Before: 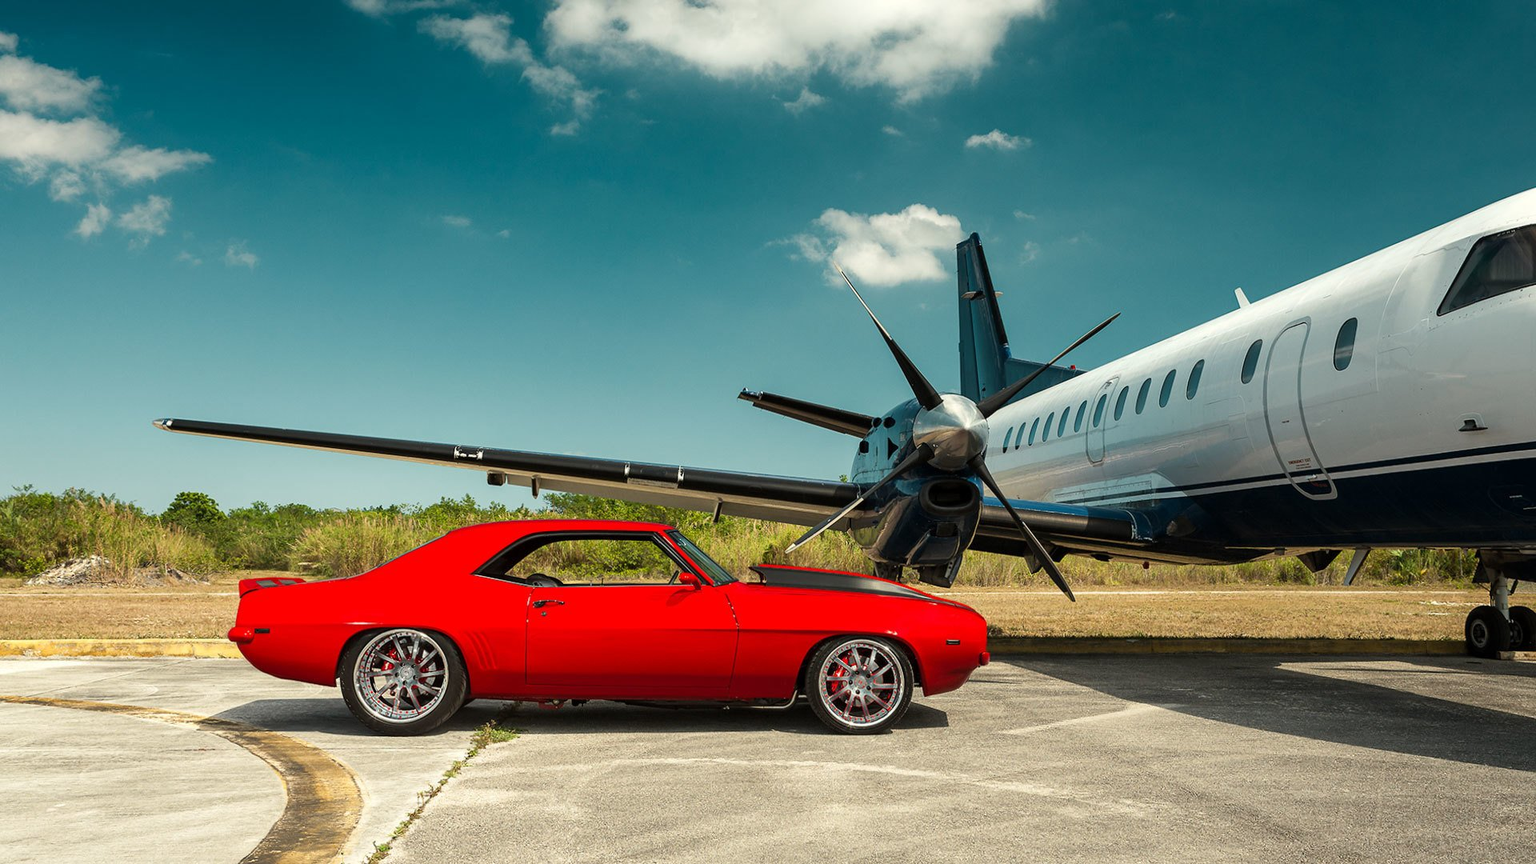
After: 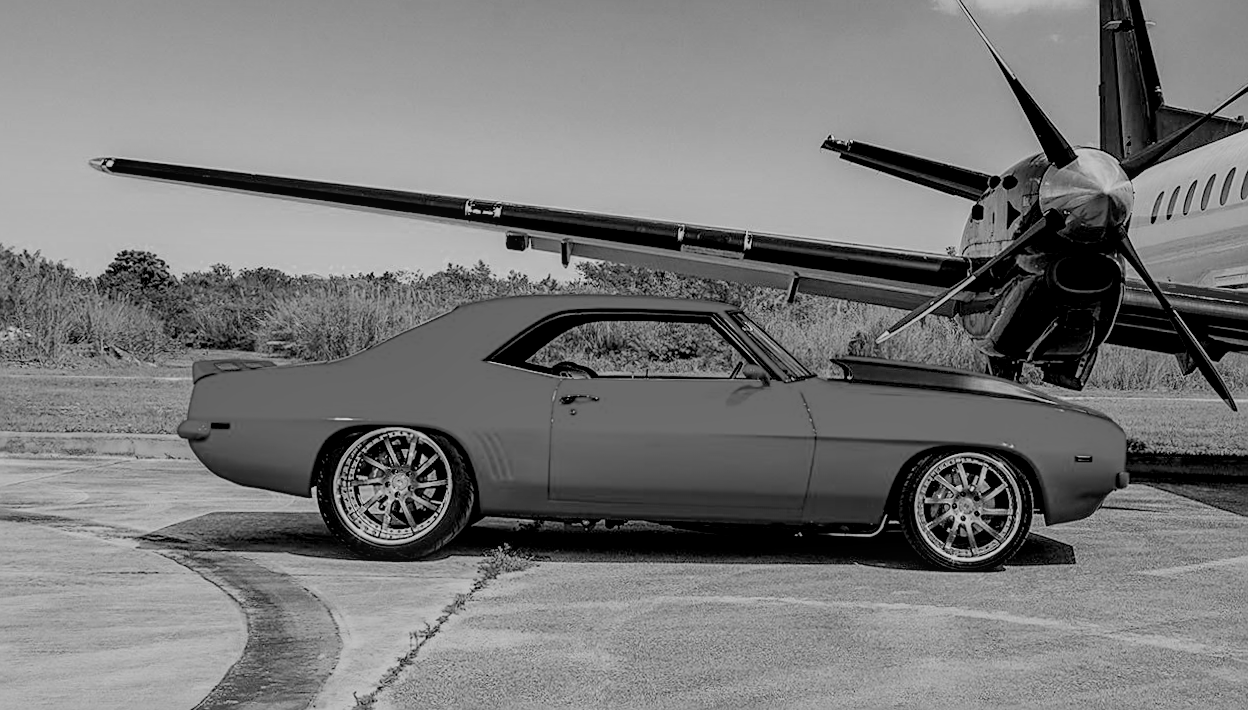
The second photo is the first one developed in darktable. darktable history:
filmic rgb: middle gray luminance 3.35%, black relative exposure -5.97 EV, white relative exposure 6.31 EV, dynamic range scaling 21.82%, target black luminance 0%, hardness 2.29, latitude 46.48%, contrast 0.778, highlights saturation mix 99.35%, shadows ↔ highlights balance 0.197%, color science v4 (2020)
contrast equalizer: y [[0.6 ×6], [0.55 ×6], [0 ×6], [0 ×6], [0 ×6]], mix 0.338
crop and rotate: angle -1.25°, left 3.626%, top 31.719%, right 28.862%
local contrast: on, module defaults
color zones: curves: ch0 [(0, 0.613) (0.01, 0.613) (0.245, 0.448) (0.498, 0.529) (0.642, 0.665) (0.879, 0.777) (0.99, 0.613)]; ch1 [(0, 0) (0.143, 0) (0.286, 0) (0.429, 0) (0.571, 0) (0.714, 0) (0.857, 0)]
sharpen: on, module defaults
